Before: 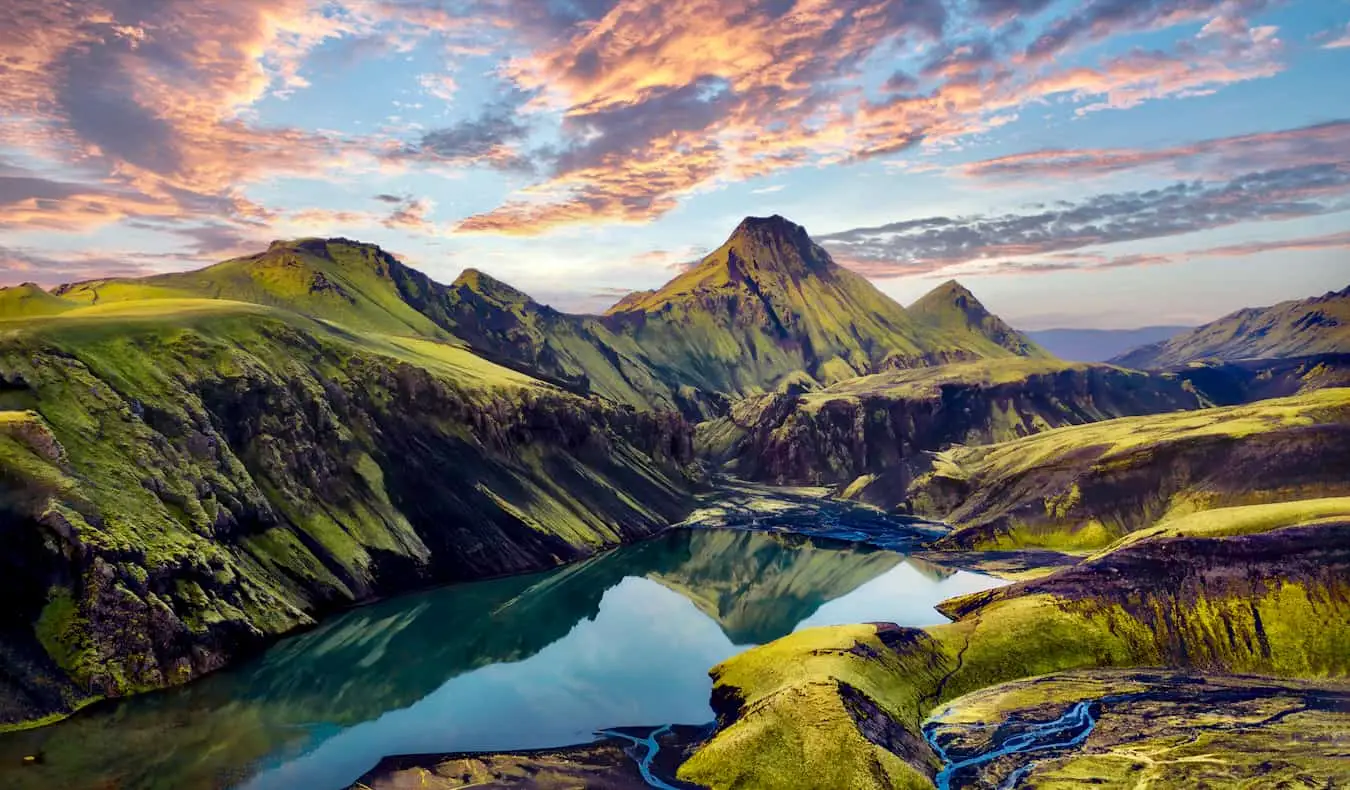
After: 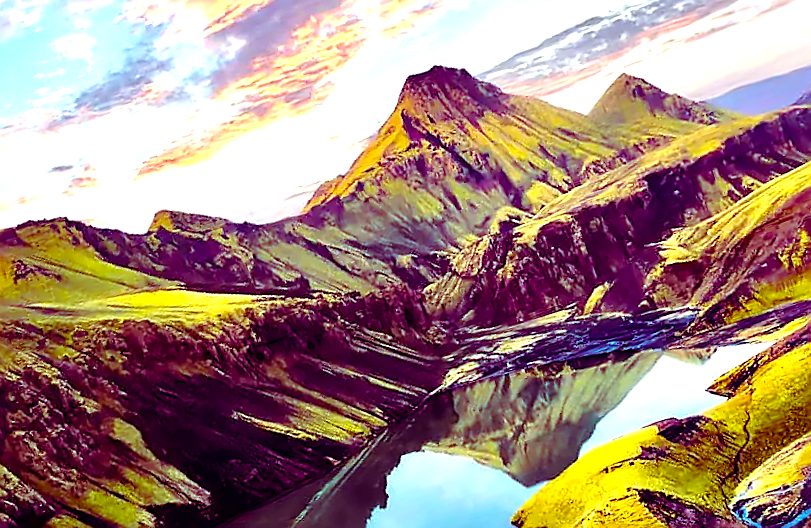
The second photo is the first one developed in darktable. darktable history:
sharpen: radius 1.35, amount 1.242, threshold 0.668
color balance rgb: shadows lift › luminance -18.528%, shadows lift › chroma 35.404%, perceptual saturation grading › global saturation 19.785%, global vibrance 20%
exposure: black level correction 0, exposure 1.021 EV, compensate exposure bias true, compensate highlight preservation false
crop and rotate: angle 17.87°, left 6.968%, right 4.343%, bottom 1.153%
